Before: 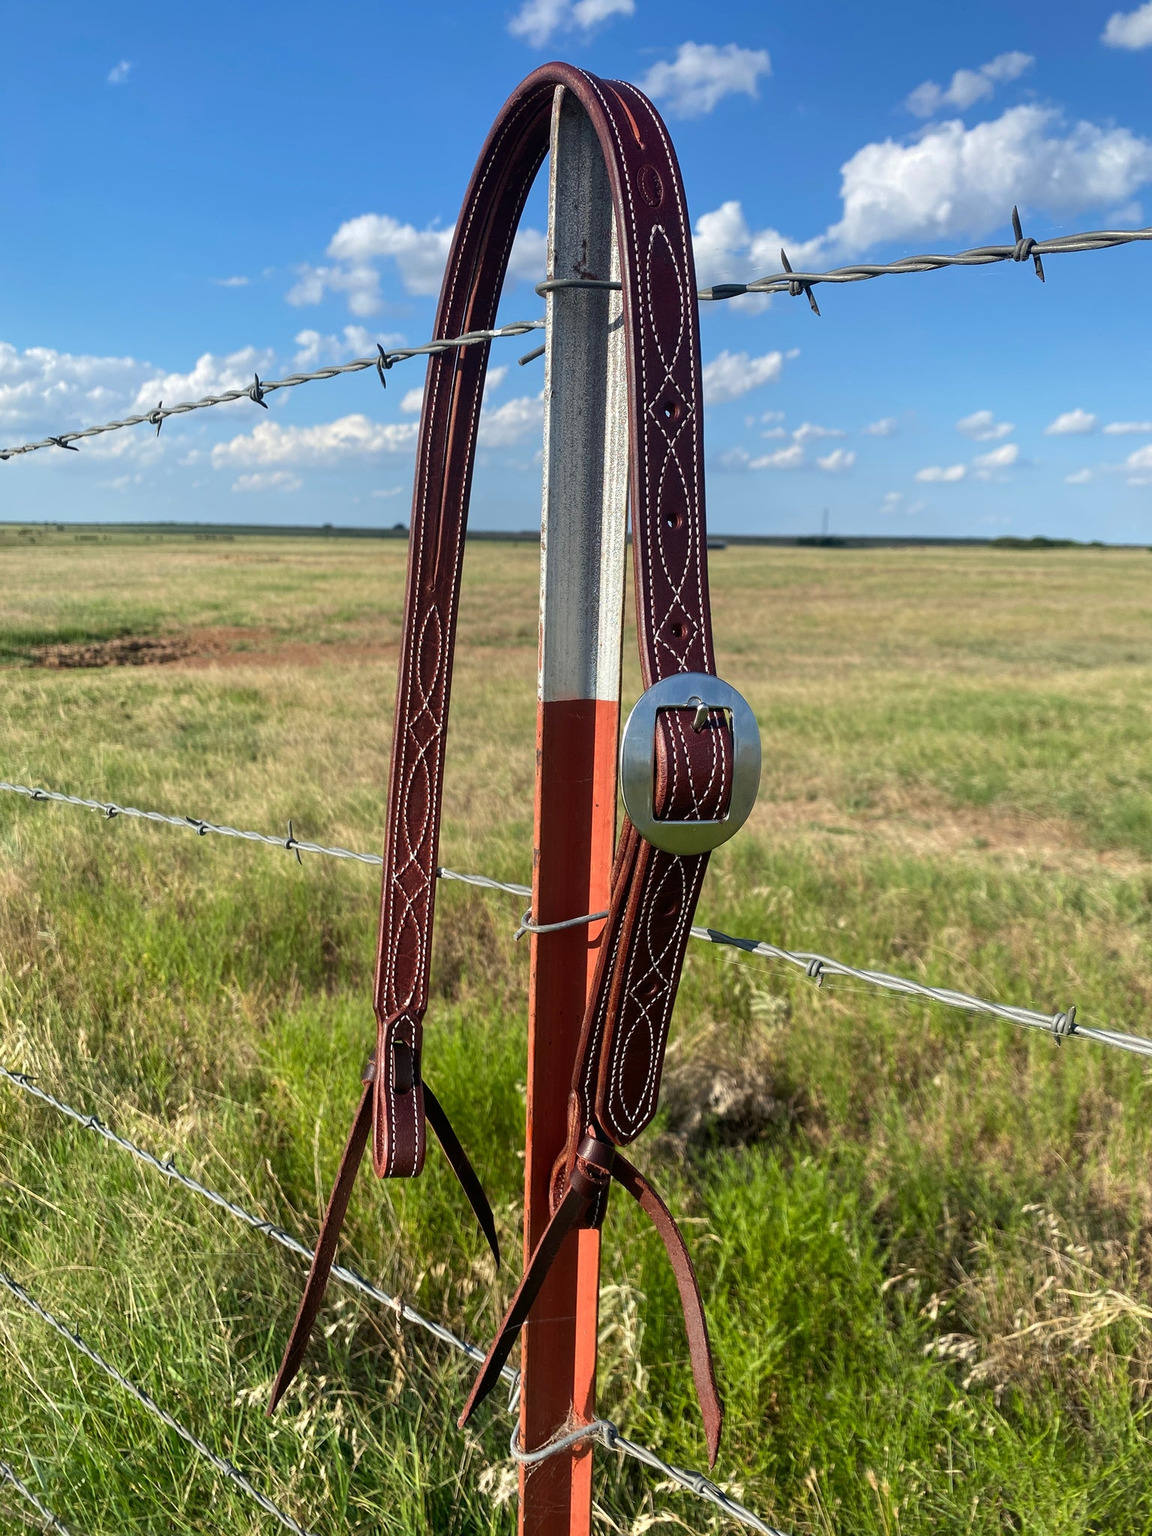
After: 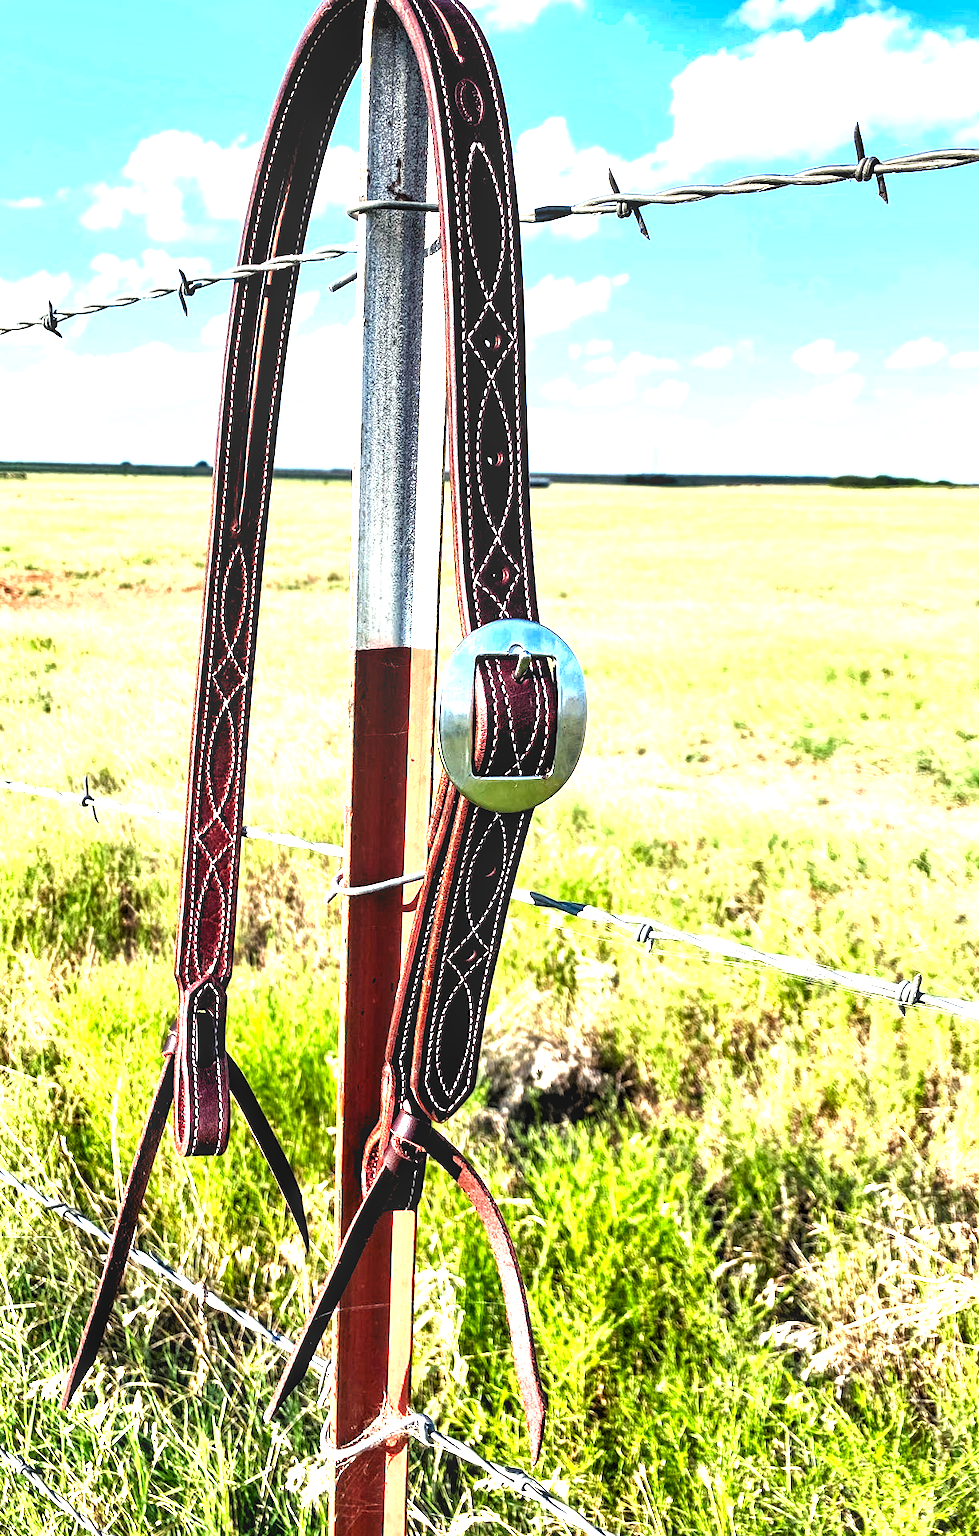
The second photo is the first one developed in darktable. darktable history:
levels: levels [0.062, 0.494, 0.925]
contrast equalizer: octaves 7, y [[0.6 ×6], [0.55 ×6], [0 ×6], [0 ×6], [0 ×6]]
crop and rotate: left 18.196%, top 5.957%, right 1.843%
exposure: black level correction 0, exposure 2 EV, compensate highlight preservation false
local contrast: on, module defaults
tone equalizer: edges refinement/feathering 500, mask exposure compensation -1.57 EV, preserve details no
shadows and highlights: shadows 37.59, highlights -26.82, soften with gaussian
